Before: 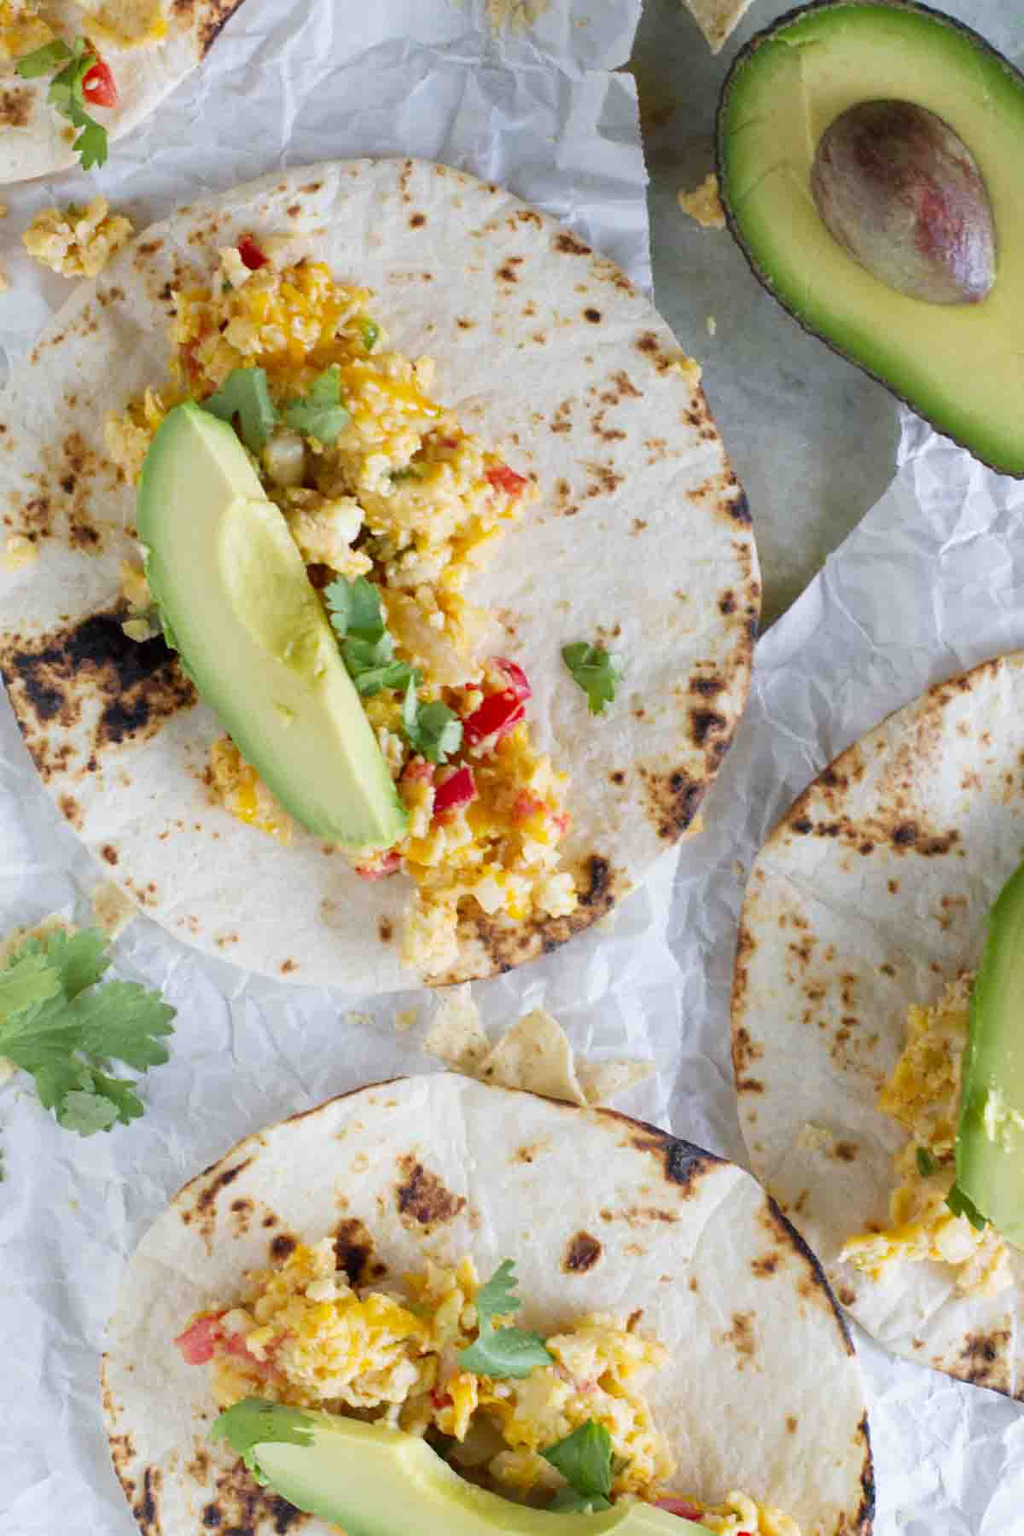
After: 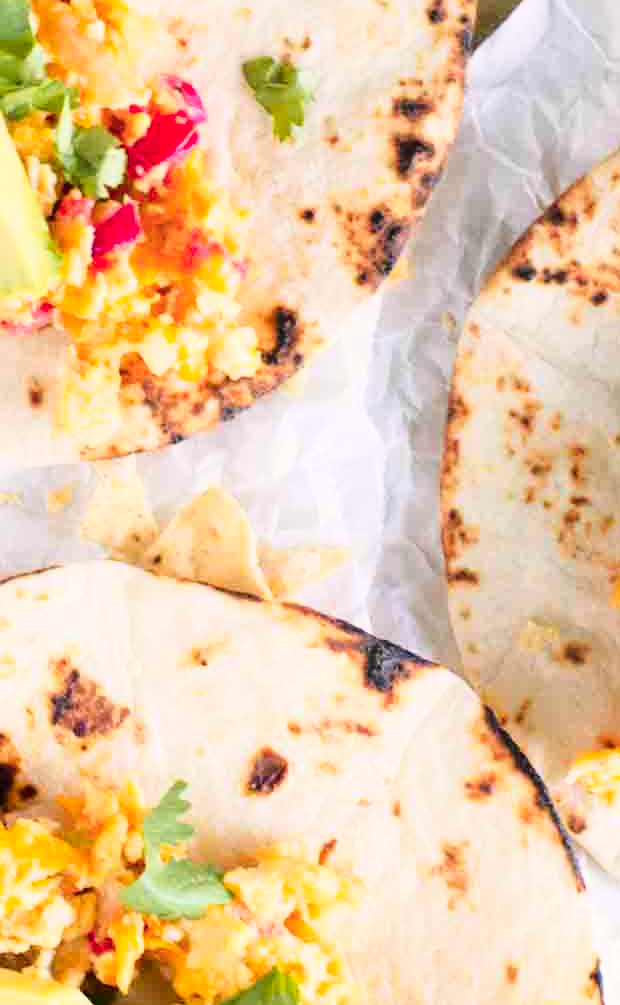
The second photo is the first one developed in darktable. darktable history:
crop: left 34.714%, top 38.722%, right 13.546%, bottom 5.411%
color correction: highlights a* 3.62, highlights b* 5.11
color zones: curves: ch1 [(0.239, 0.552) (0.75, 0.5)]; ch2 [(0.25, 0.462) (0.749, 0.457)]
base curve: curves: ch0 [(0, 0) (0.028, 0.03) (0.121, 0.232) (0.46, 0.748) (0.859, 0.968) (1, 1)]
